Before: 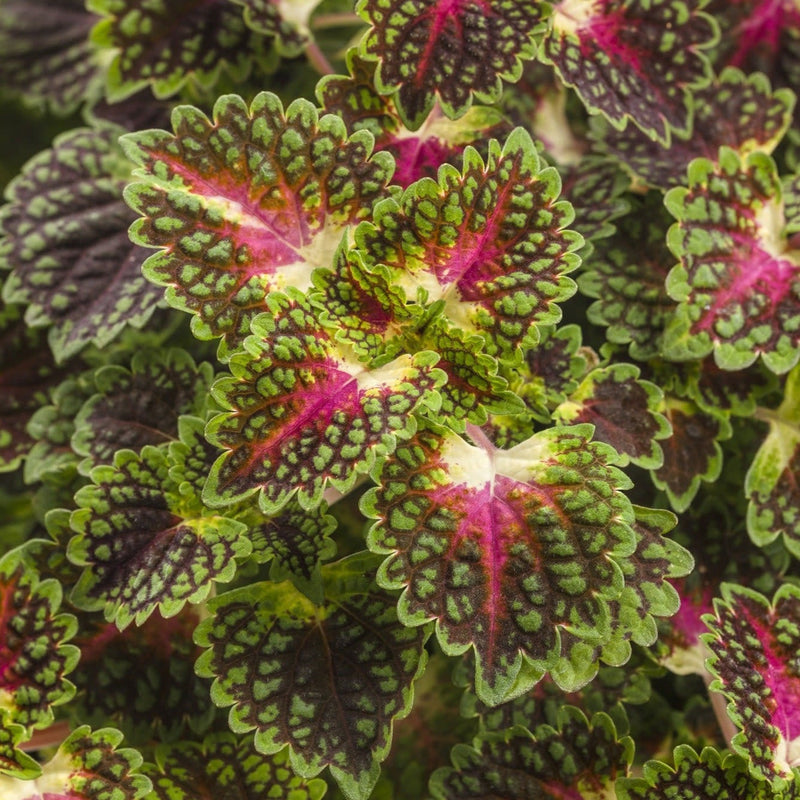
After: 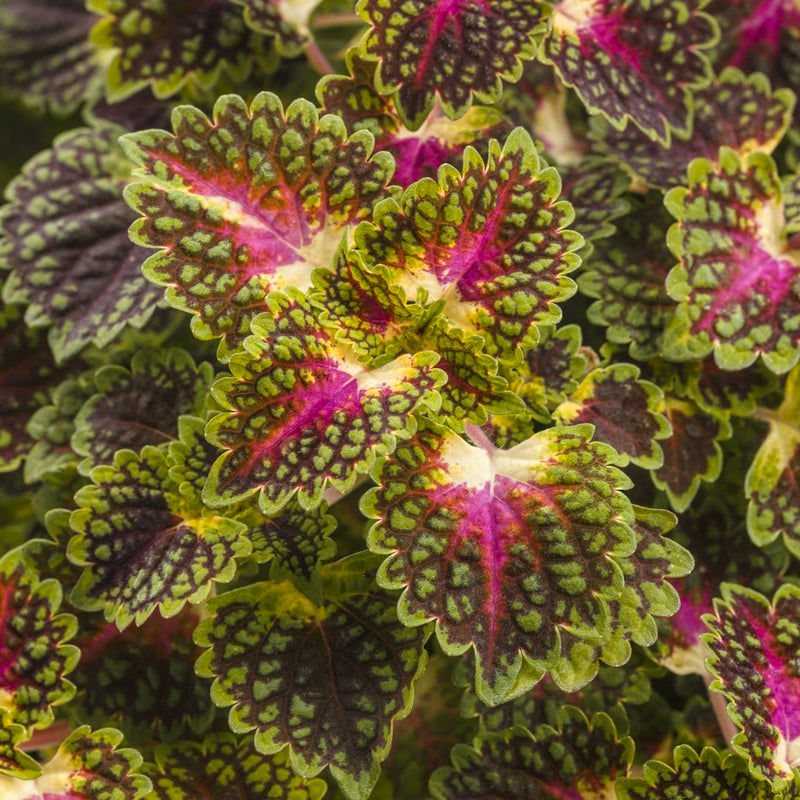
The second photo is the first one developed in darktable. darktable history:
color zones: curves: ch1 [(0.235, 0.558) (0.75, 0.5)]; ch2 [(0.25, 0.462) (0.749, 0.457)]
exposure: compensate highlight preservation false
